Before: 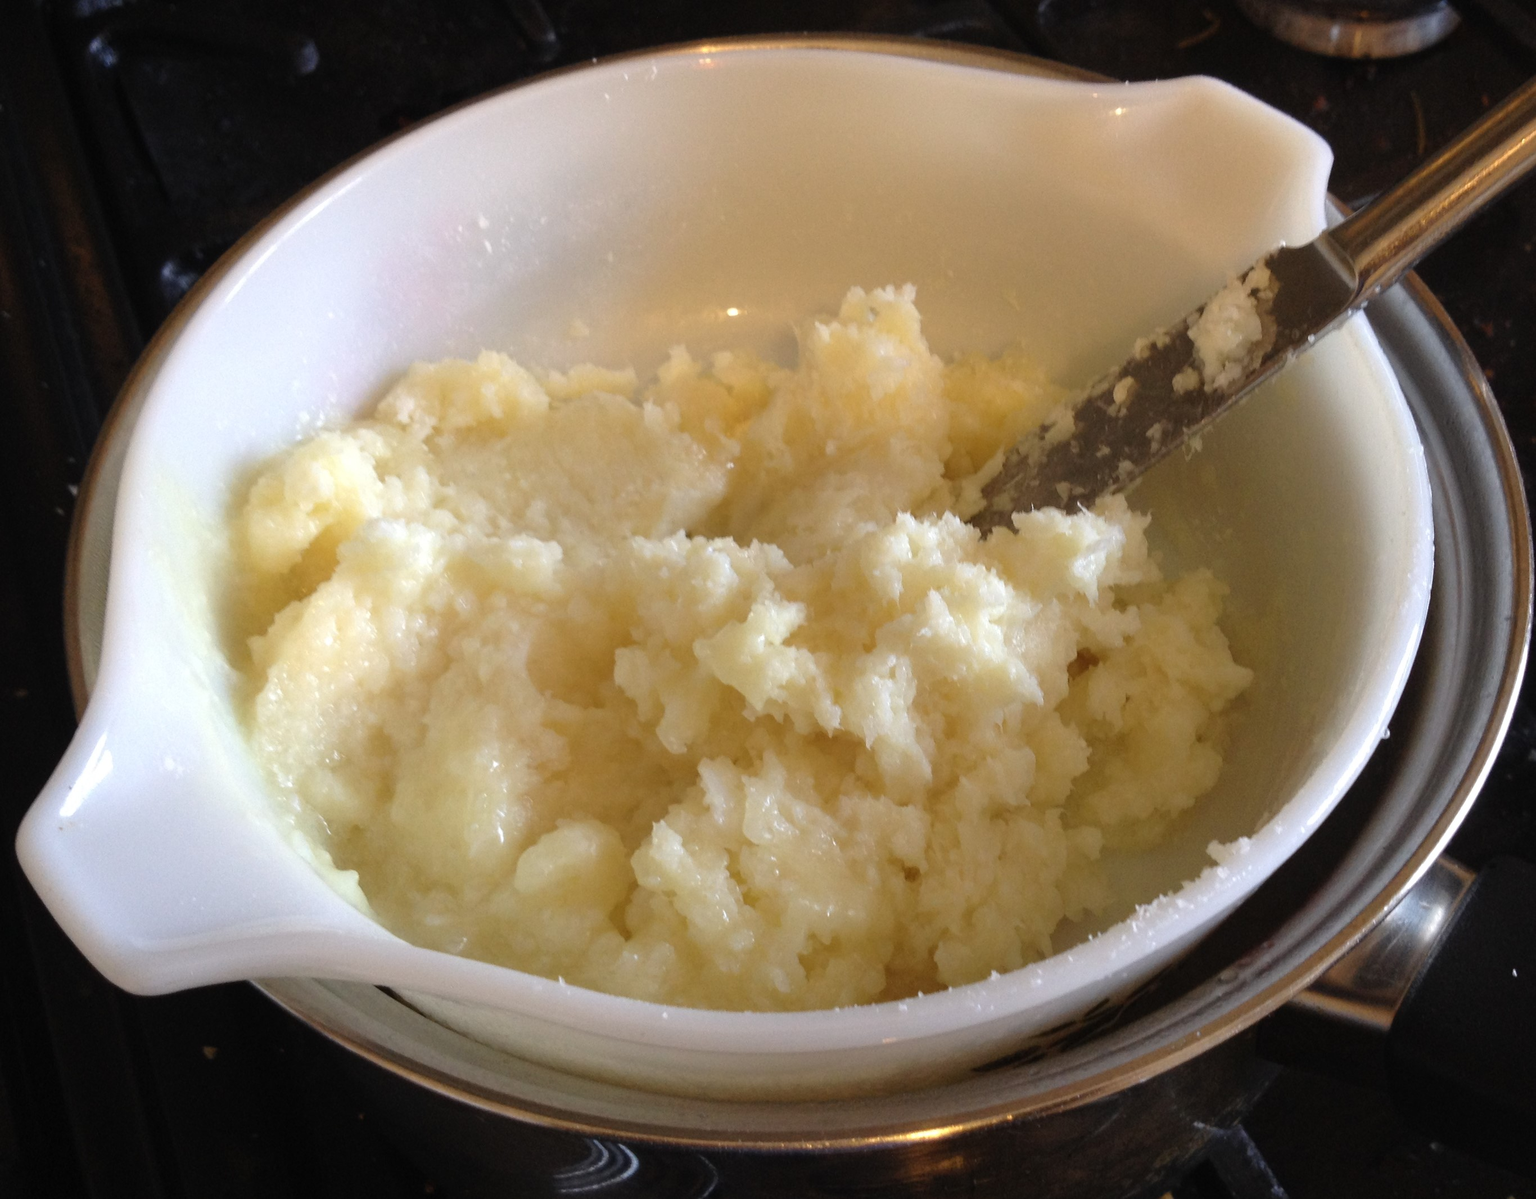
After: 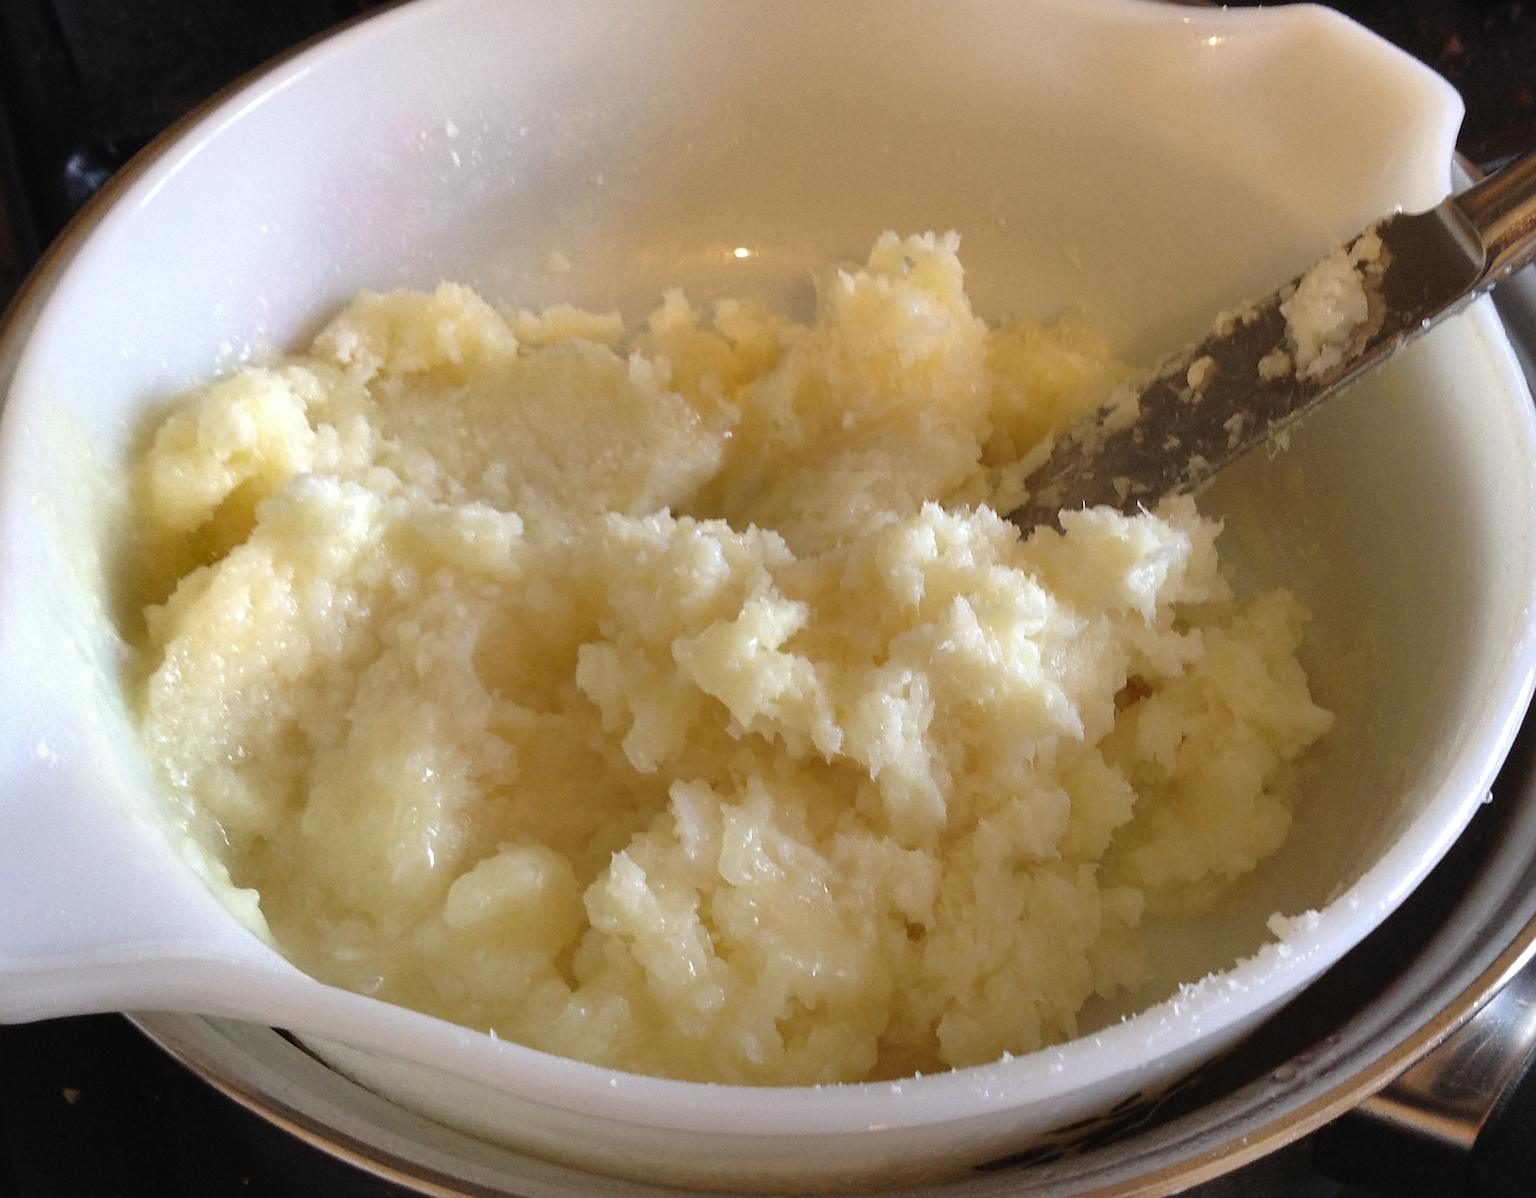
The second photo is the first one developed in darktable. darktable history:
tone equalizer: on, module defaults
crop and rotate: angle -3.27°, left 5.211%, top 5.211%, right 4.607%, bottom 4.607%
exposure: compensate highlight preservation false
shadows and highlights: radius 264.75, soften with gaussian
sharpen: on, module defaults
